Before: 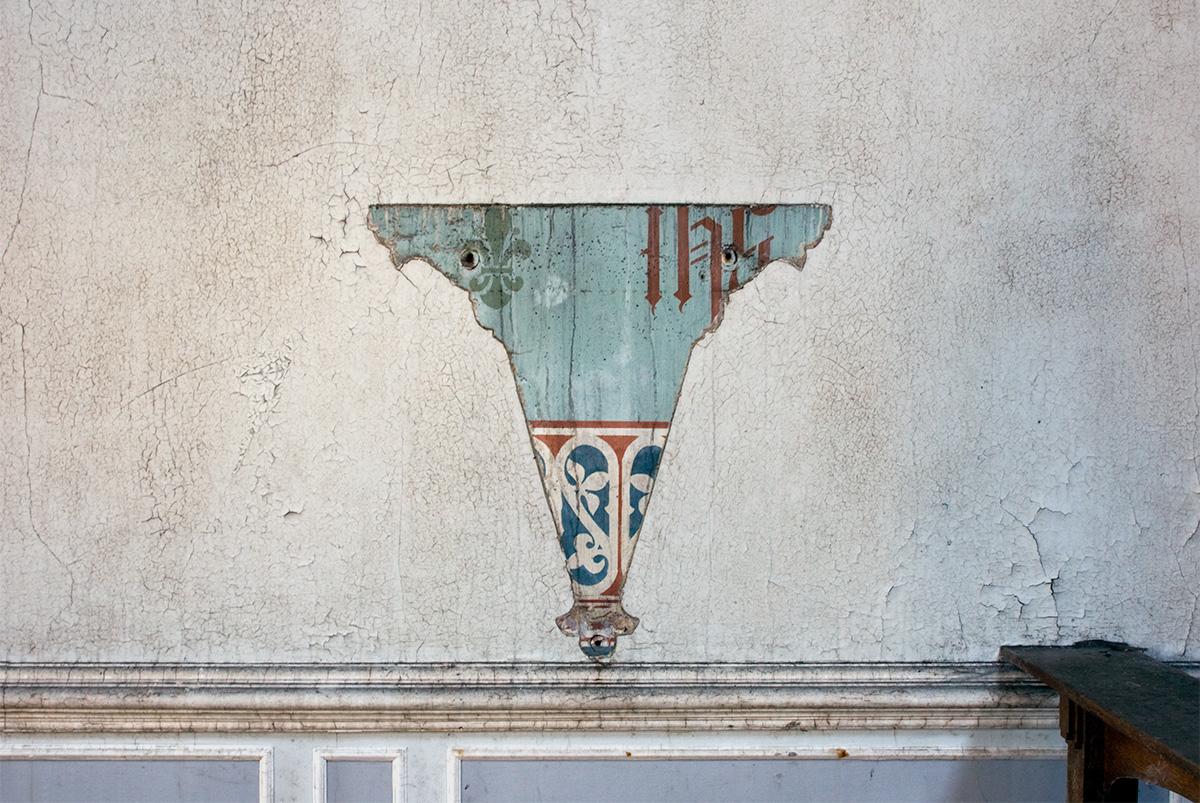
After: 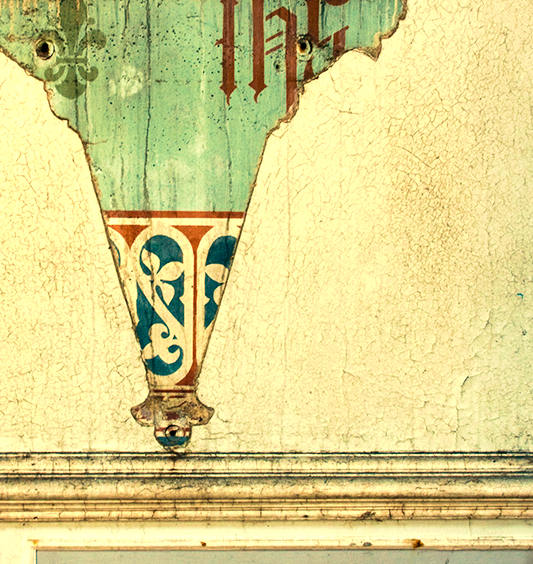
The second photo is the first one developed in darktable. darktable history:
velvia: strength 45%
tone equalizer: -8 EV -0.75 EV, -7 EV -0.7 EV, -6 EV -0.6 EV, -5 EV -0.4 EV, -3 EV 0.4 EV, -2 EV 0.6 EV, -1 EV 0.7 EV, +0 EV 0.75 EV, edges refinement/feathering 500, mask exposure compensation -1.57 EV, preserve details no
white balance: red 1.08, blue 0.791
color balance rgb: perceptual saturation grading › global saturation 25%, global vibrance 20%
crop: left 35.432%, top 26.233%, right 20.145%, bottom 3.432%
